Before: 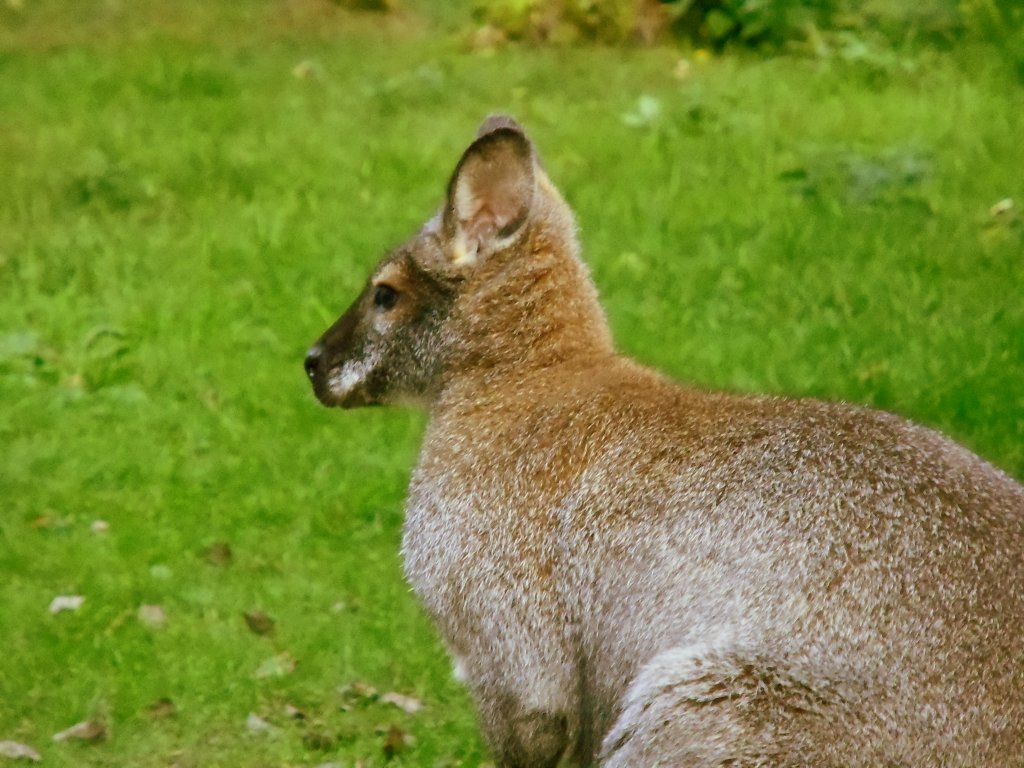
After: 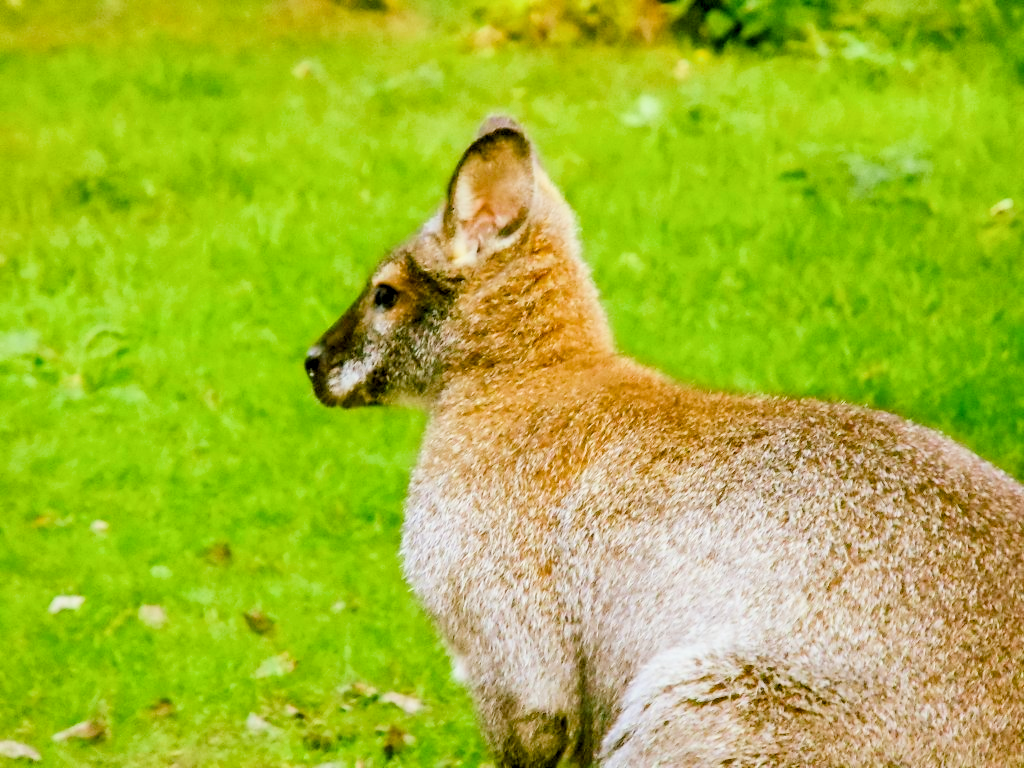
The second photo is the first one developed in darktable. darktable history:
rgb levels: levels [[0.013, 0.434, 0.89], [0, 0.5, 1], [0, 0.5, 1]]
local contrast: on, module defaults
filmic rgb: black relative exposure -7.5 EV, white relative exposure 5 EV, hardness 3.31, contrast 1.3, contrast in shadows safe
color balance rgb: perceptual saturation grading › global saturation 35%, perceptual saturation grading › highlights -30%, perceptual saturation grading › shadows 35%, perceptual brilliance grading › global brilliance 3%, perceptual brilliance grading › highlights -3%, perceptual brilliance grading › shadows 3%
exposure: black level correction 0, exposure 0.7 EV, compensate exposure bias true, compensate highlight preservation false
